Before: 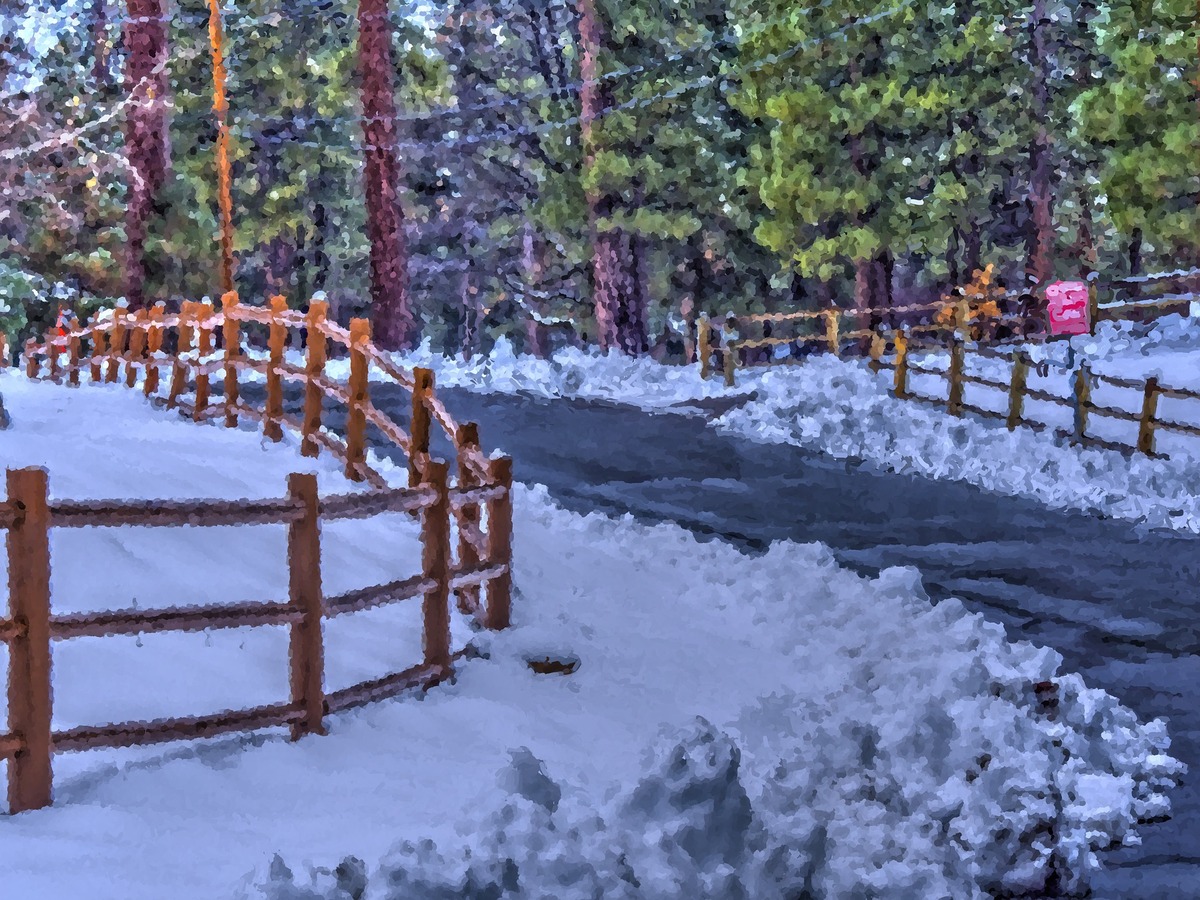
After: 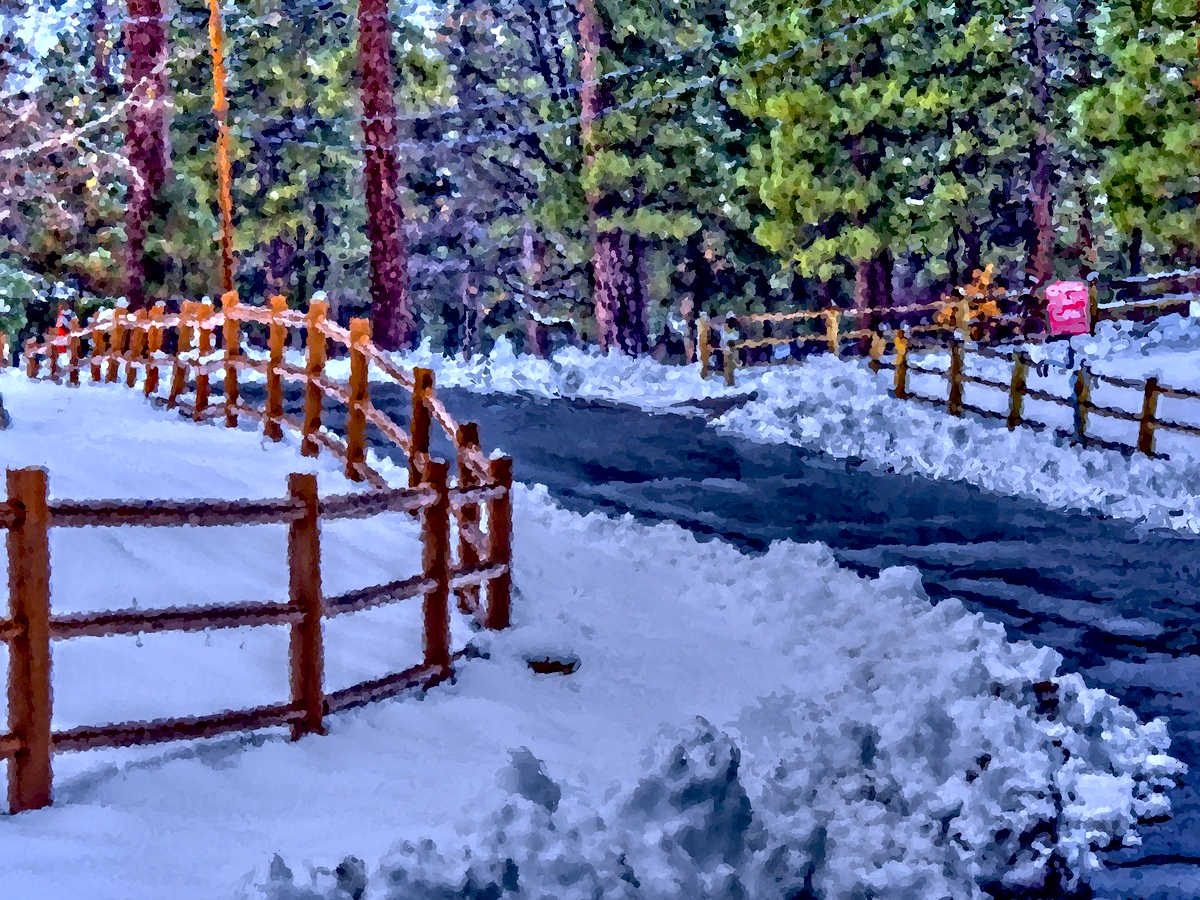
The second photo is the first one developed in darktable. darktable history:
shadows and highlights: low approximation 0.01, soften with gaussian
exposure: black level correction 0.031, exposure 0.304 EV, compensate highlight preservation false
